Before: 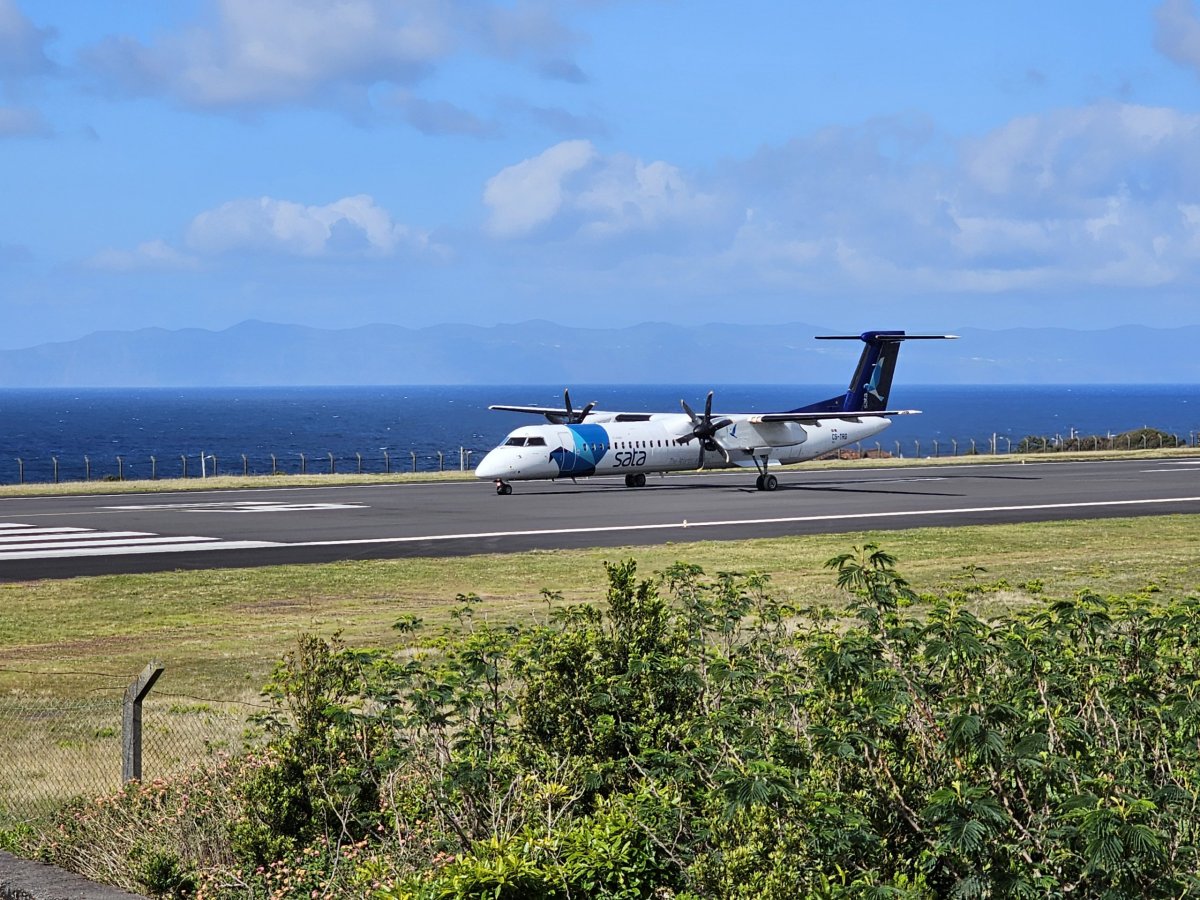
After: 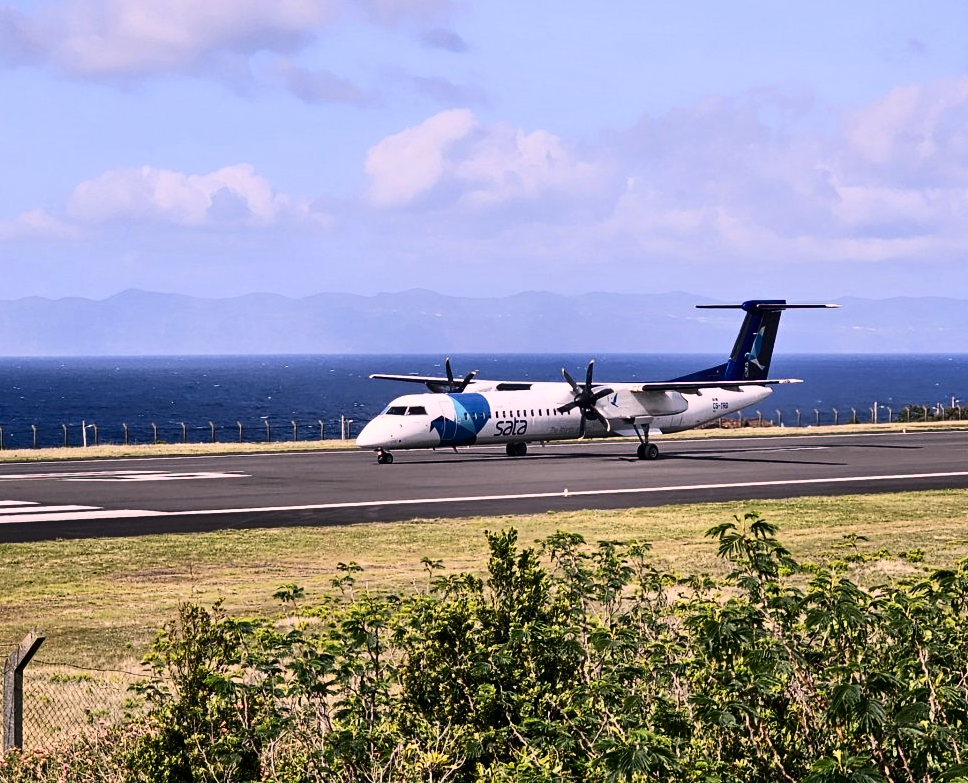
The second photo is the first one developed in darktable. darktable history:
contrast brightness saturation: contrast 0.297
color correction: highlights a* 12.84, highlights b* 5.38
crop: left 9.99%, top 3.485%, right 9.294%, bottom 9.453%
exposure: compensate highlight preservation false
